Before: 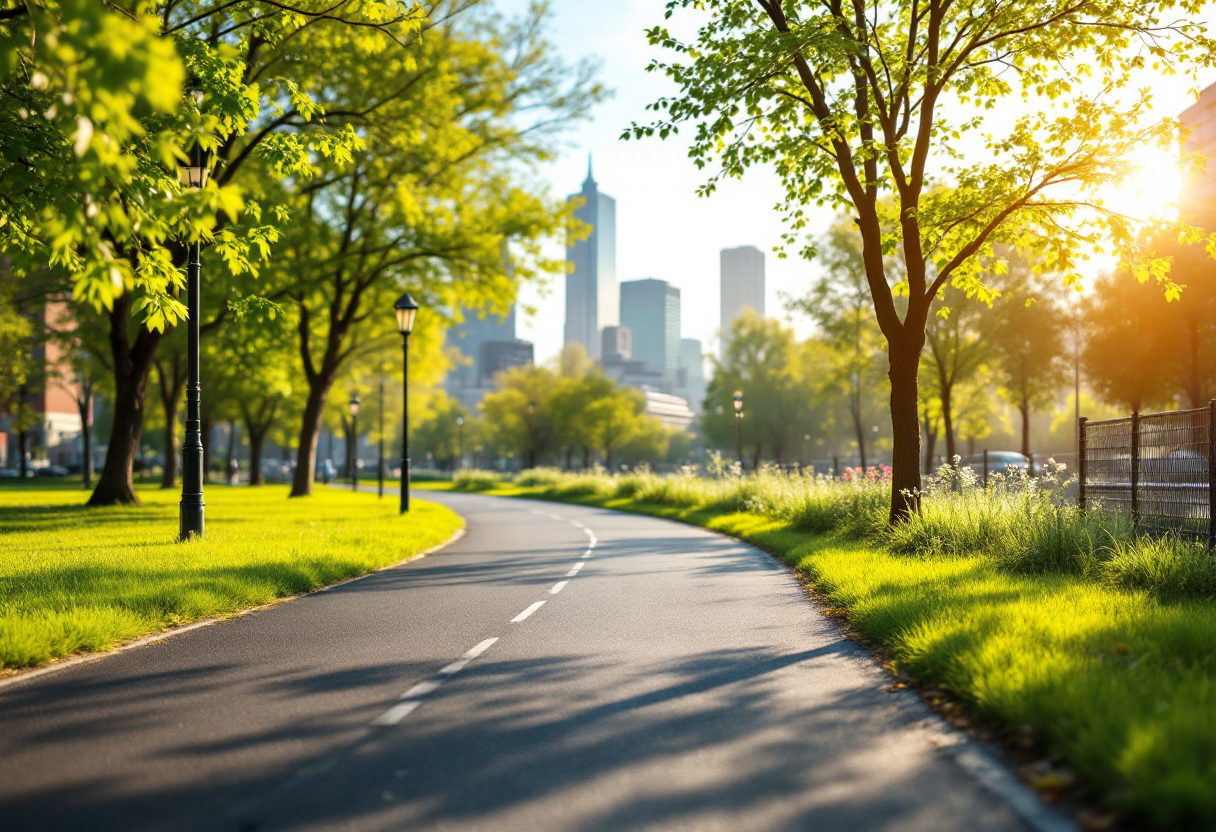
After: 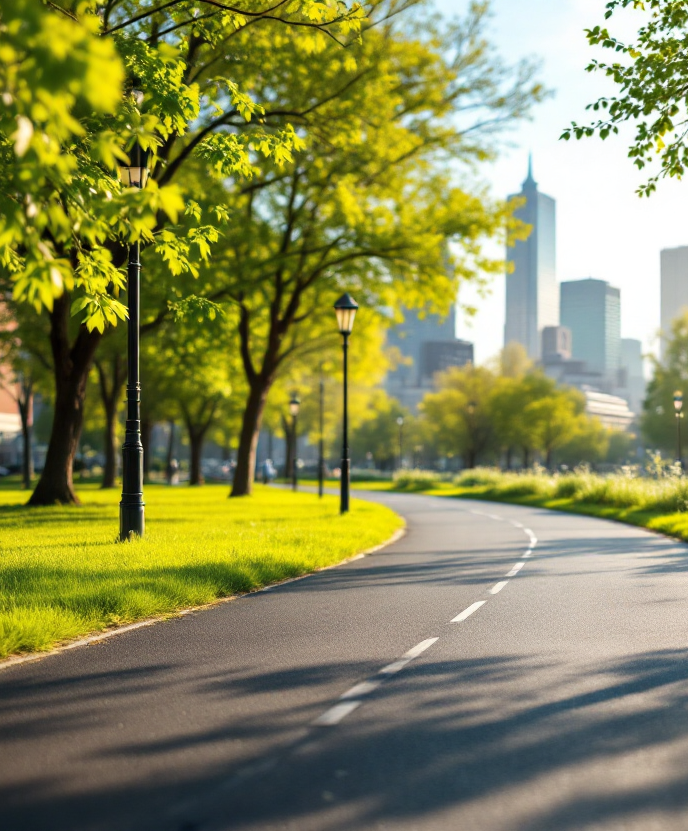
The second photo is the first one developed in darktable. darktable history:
crop: left 5.004%, right 38.34%
